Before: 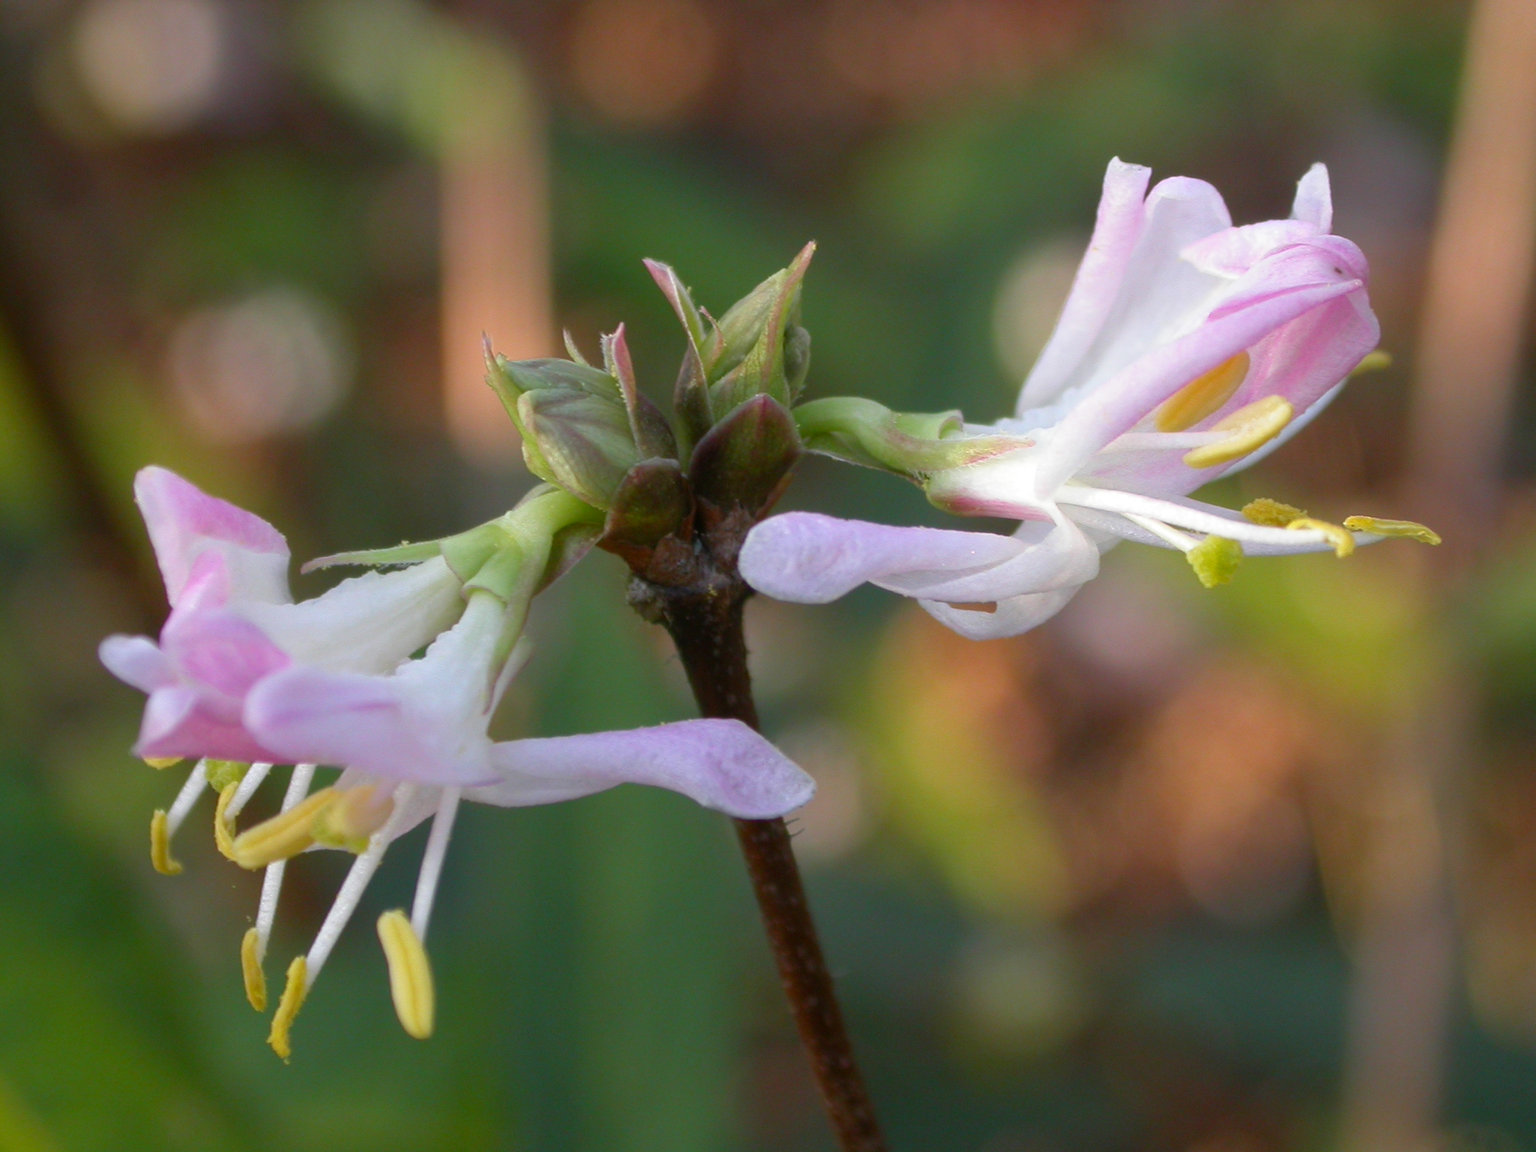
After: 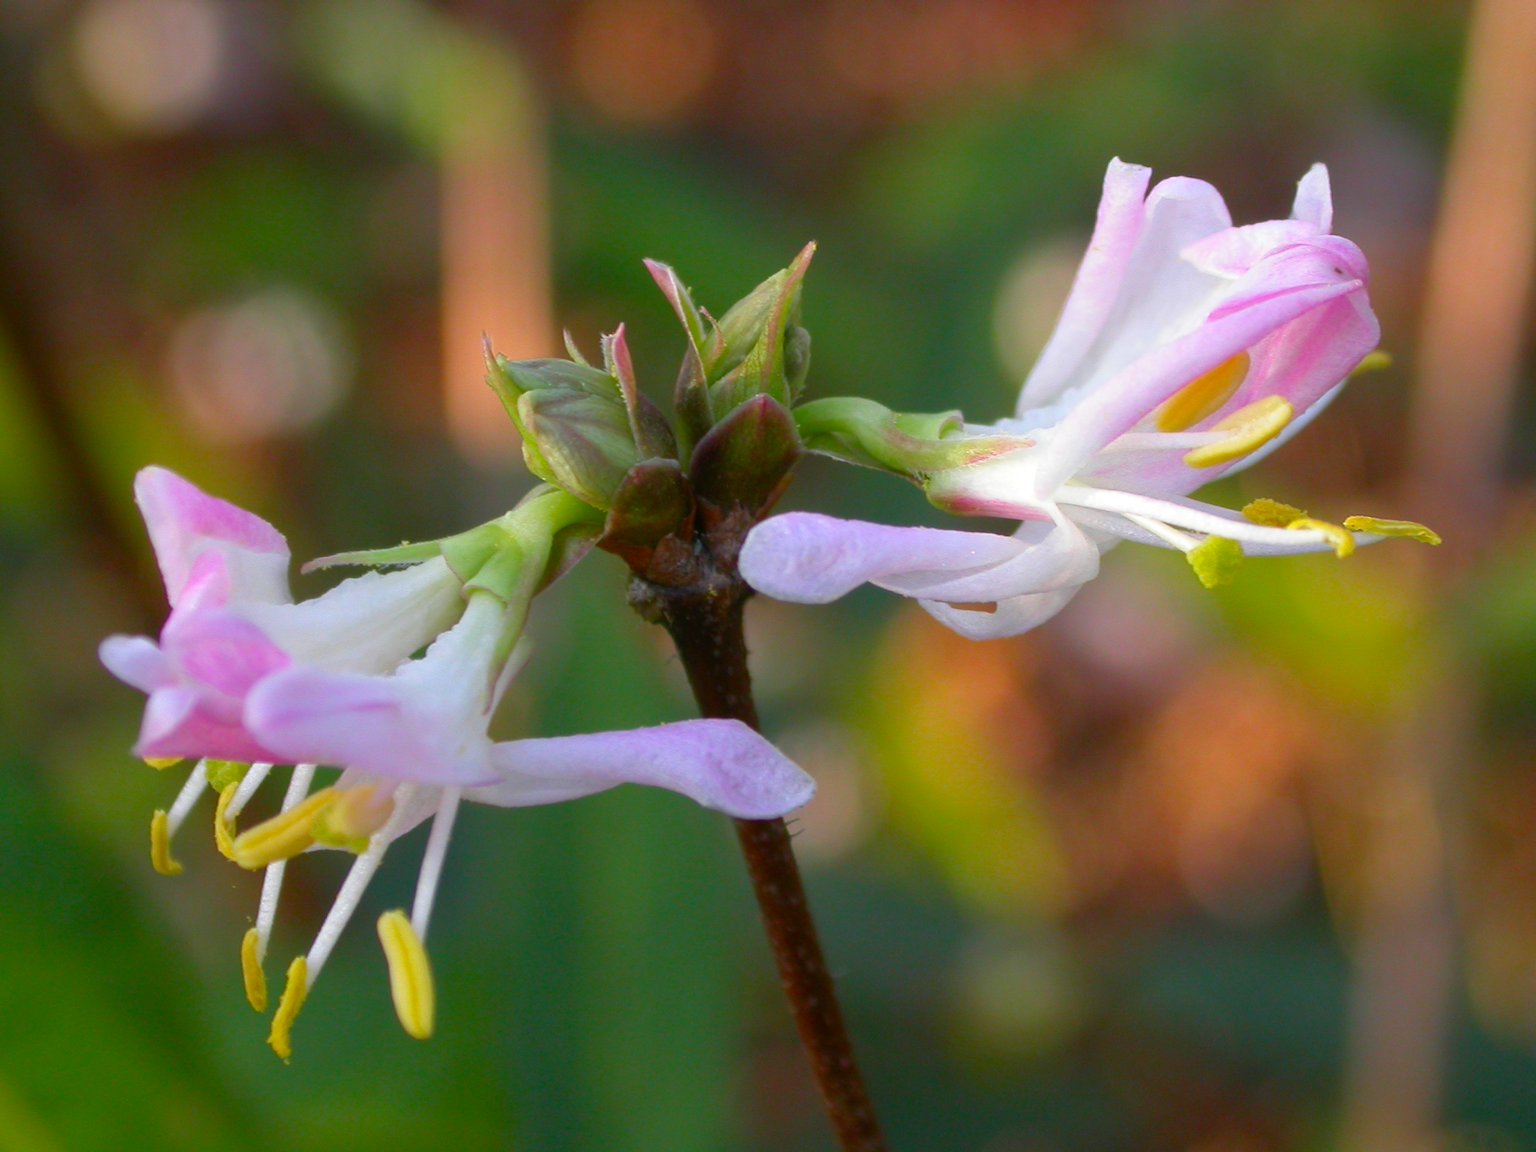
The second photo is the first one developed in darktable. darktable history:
color correction: highlights b* 0.042, saturation 1.34
